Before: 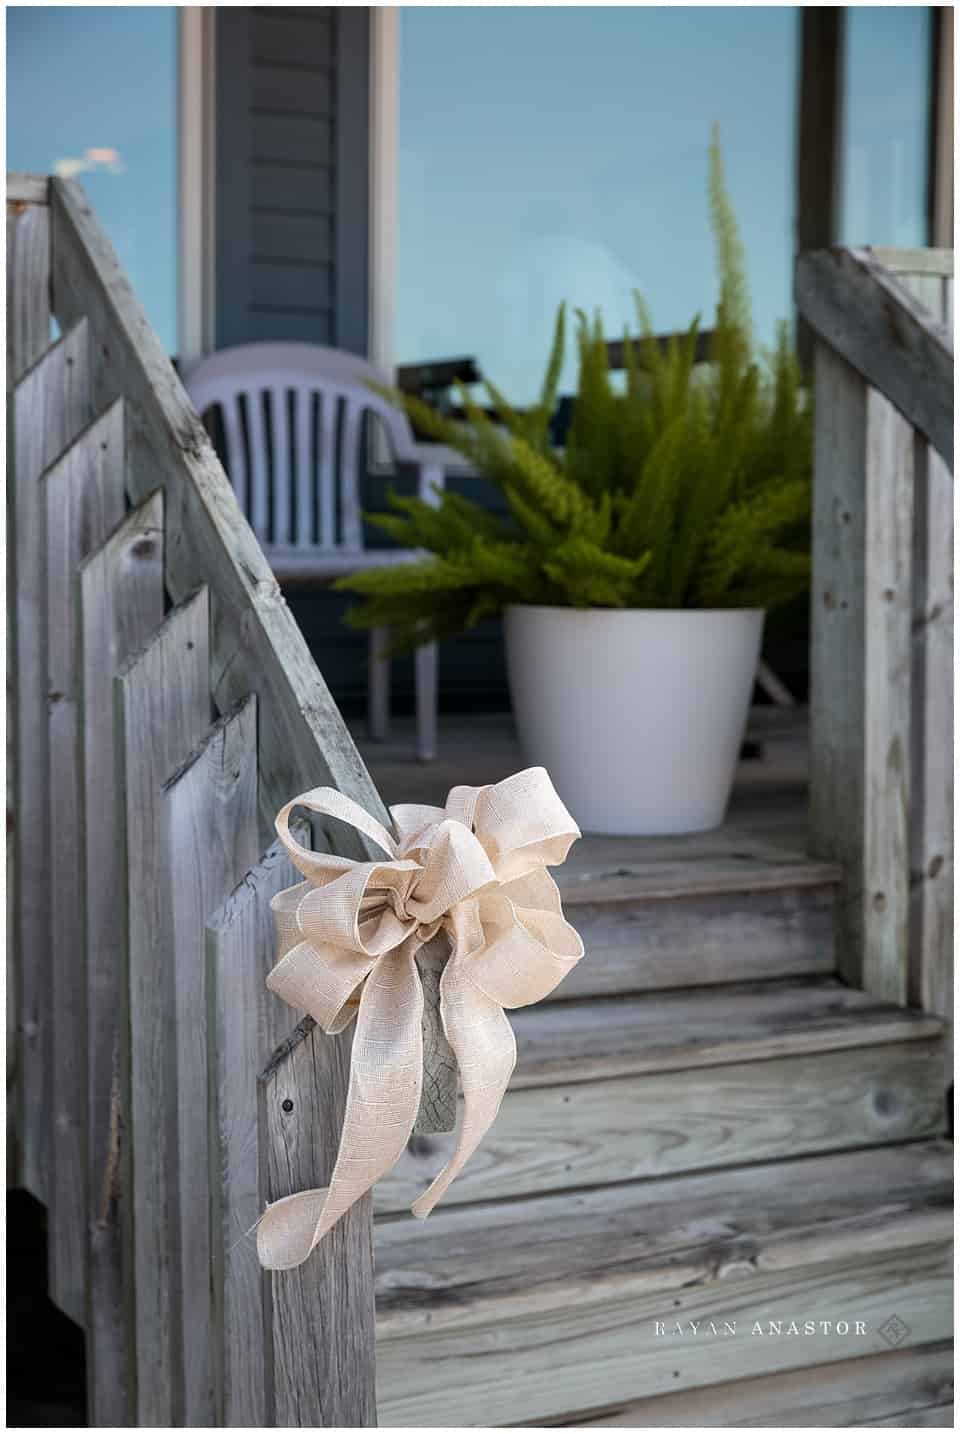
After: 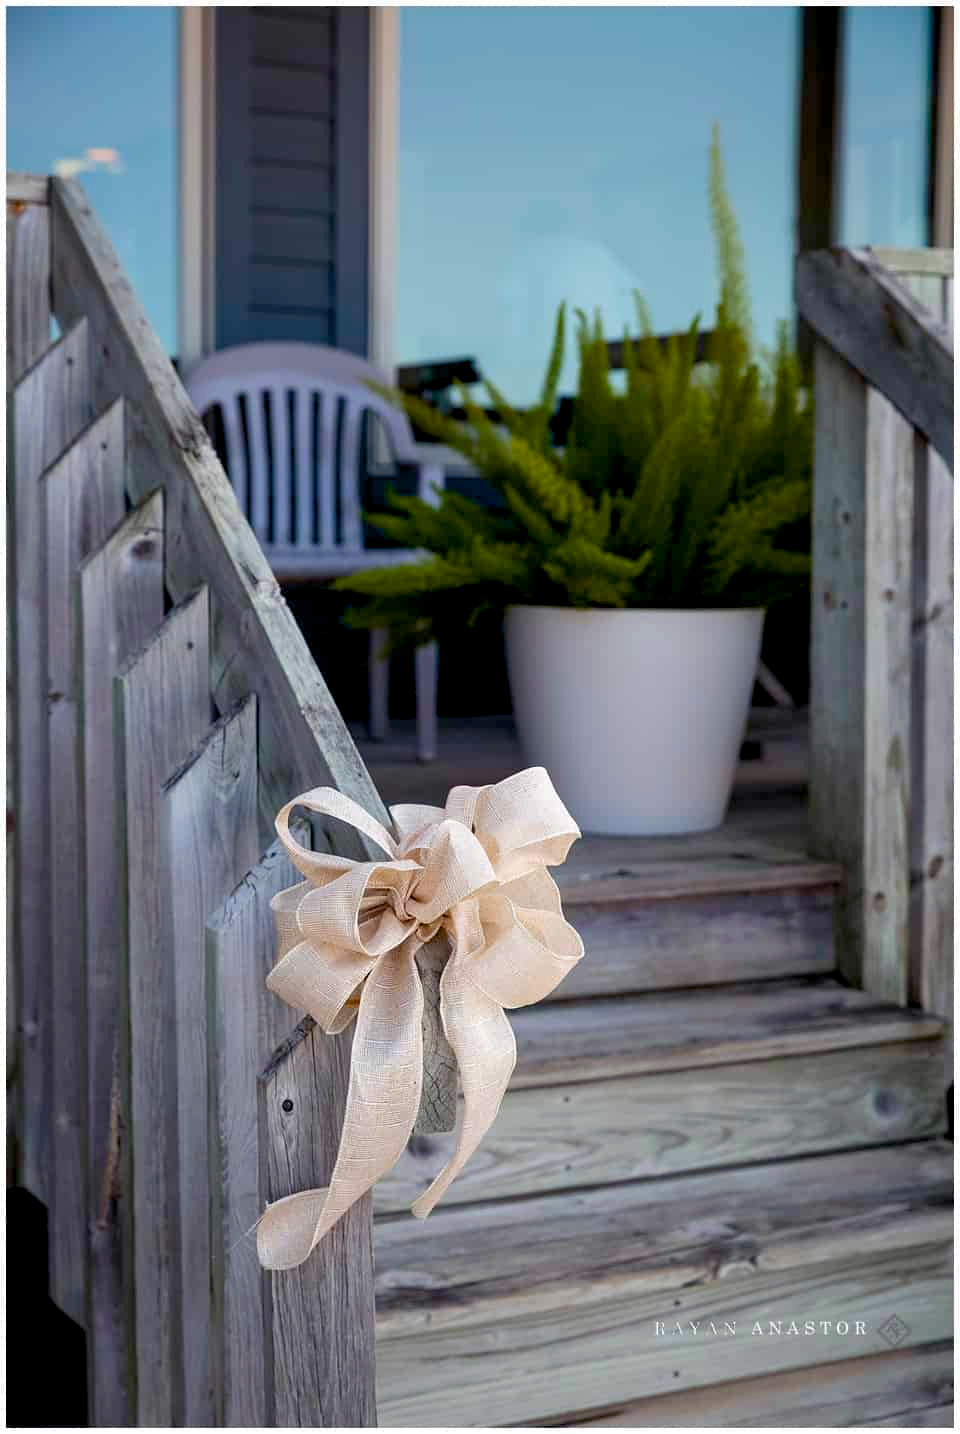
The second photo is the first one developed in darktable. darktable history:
color balance rgb: shadows lift › chroma 3.224%, shadows lift › hue 278.38°, global offset › luminance -0.837%, perceptual saturation grading › global saturation 27.549%, perceptual saturation grading › highlights -25.566%, perceptual saturation grading › shadows 25.329%, global vibrance 14.919%
